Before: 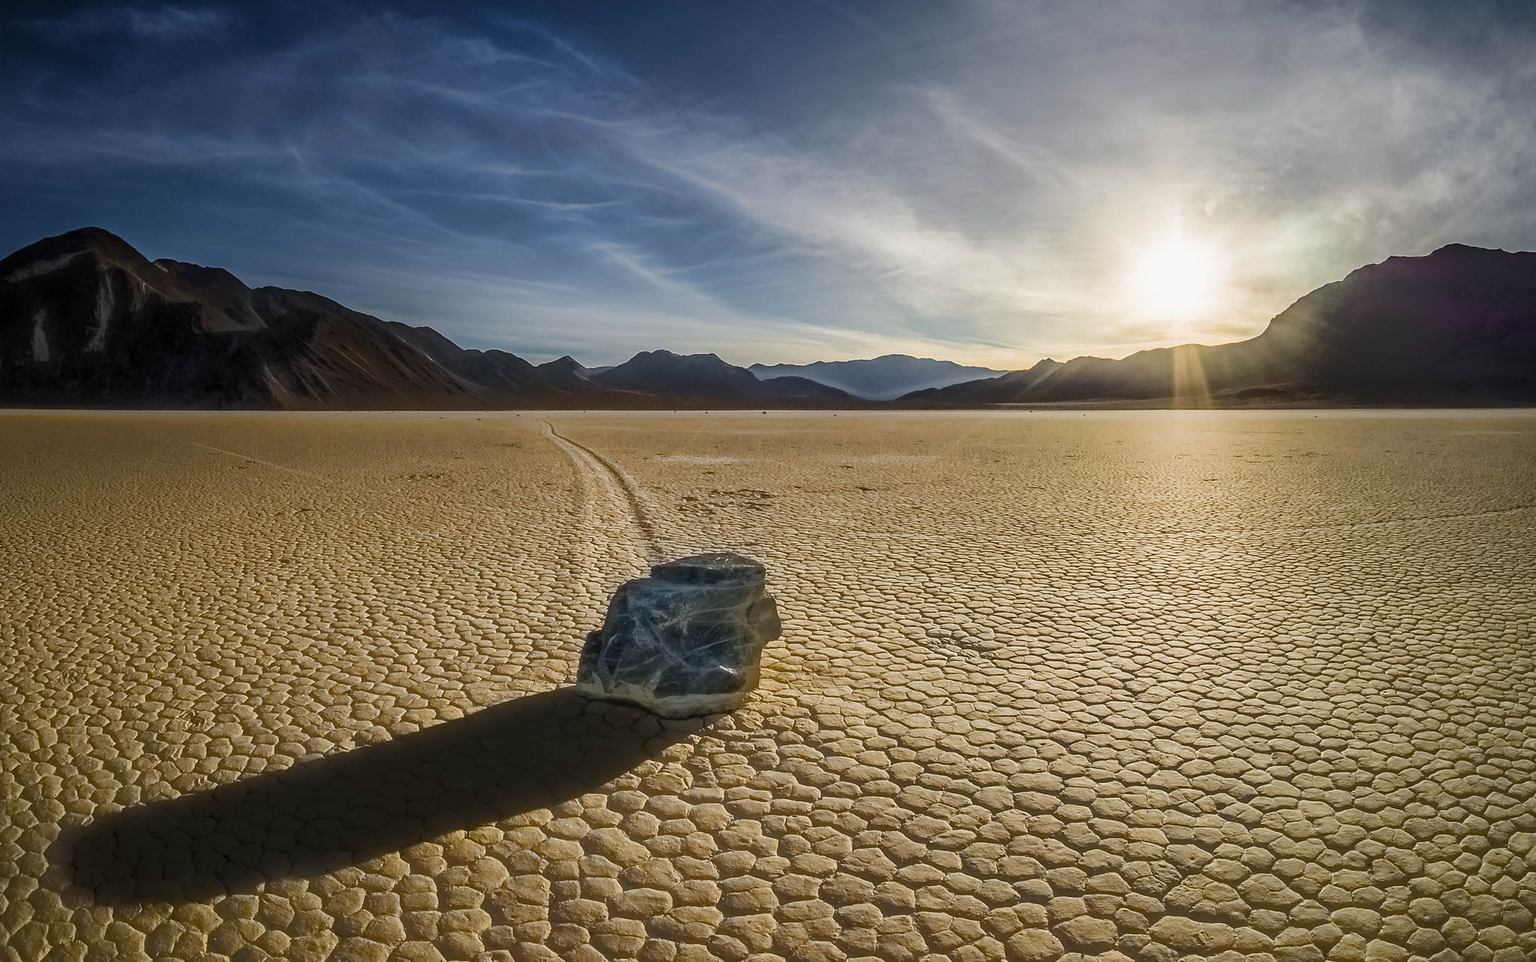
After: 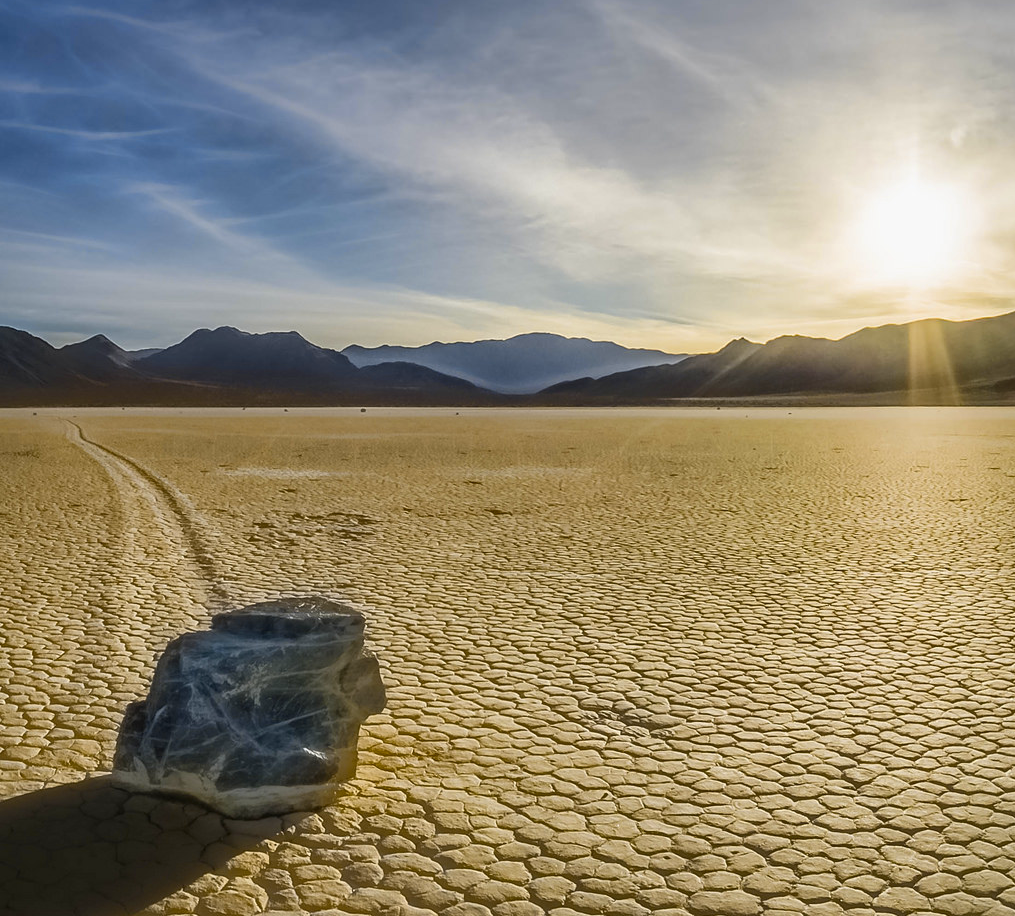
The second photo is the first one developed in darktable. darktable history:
crop: left 32.075%, top 10.976%, right 18.355%, bottom 17.596%
color contrast: green-magenta contrast 0.85, blue-yellow contrast 1.25, unbound 0
